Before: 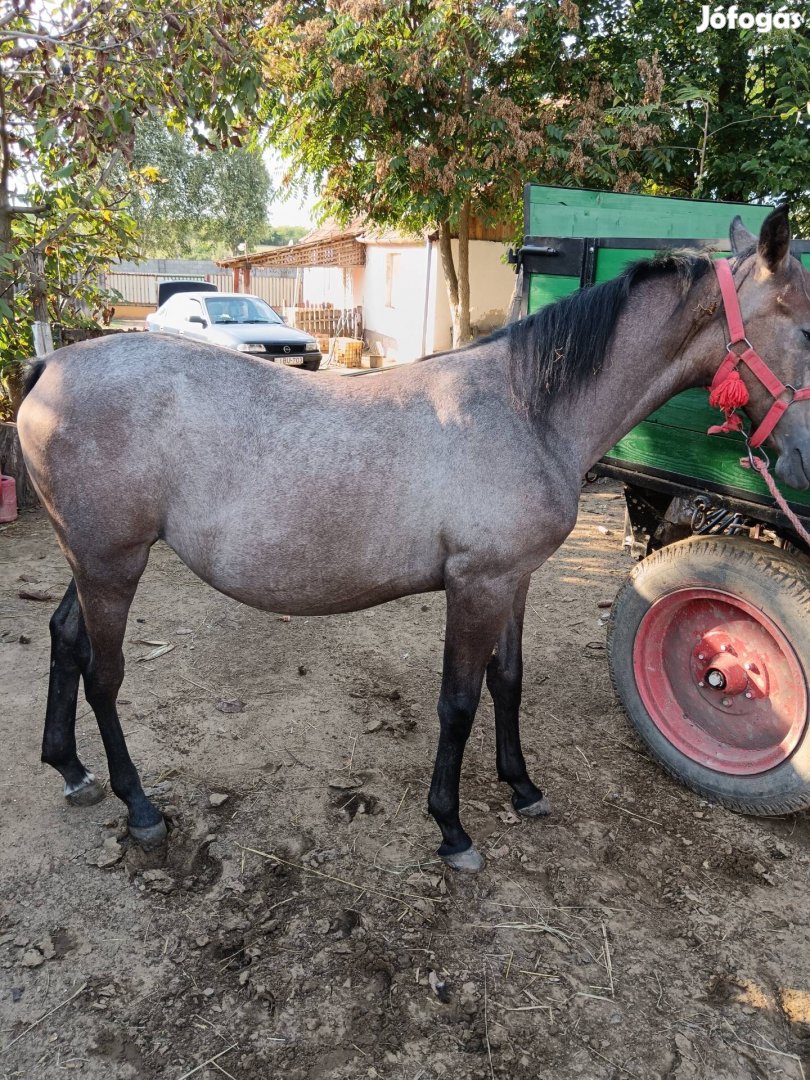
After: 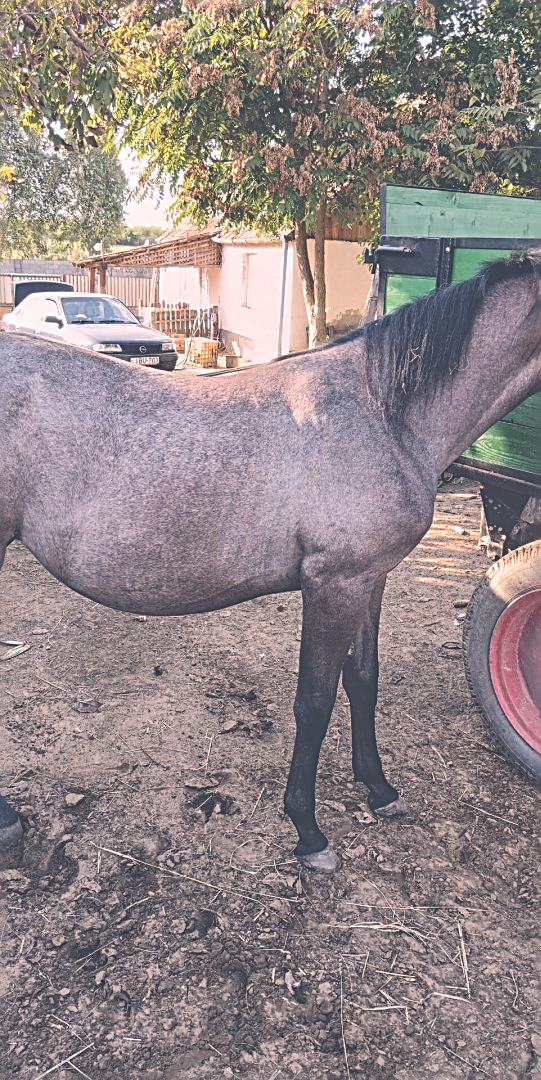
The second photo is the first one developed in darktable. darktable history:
tone equalizer: -8 EV 0.973 EV, -7 EV 1 EV, -6 EV 0.979 EV, -5 EV 1.03 EV, -4 EV 1.03 EV, -3 EV 0.724 EV, -2 EV 0.503 EV, -1 EV 0.249 EV
exposure: black level correction -0.041, exposure 0.065 EV, compensate exposure bias true, compensate highlight preservation false
crop and rotate: left 17.81%, right 15.39%
local contrast: on, module defaults
color correction: highlights a* 14.01, highlights b* 5.72, shadows a* -5.54, shadows b* -15.65, saturation 0.834
sharpen: radius 2.596, amount 0.688
shadows and highlights: shadows -20.06, white point adjustment -2.08, highlights -35.04
